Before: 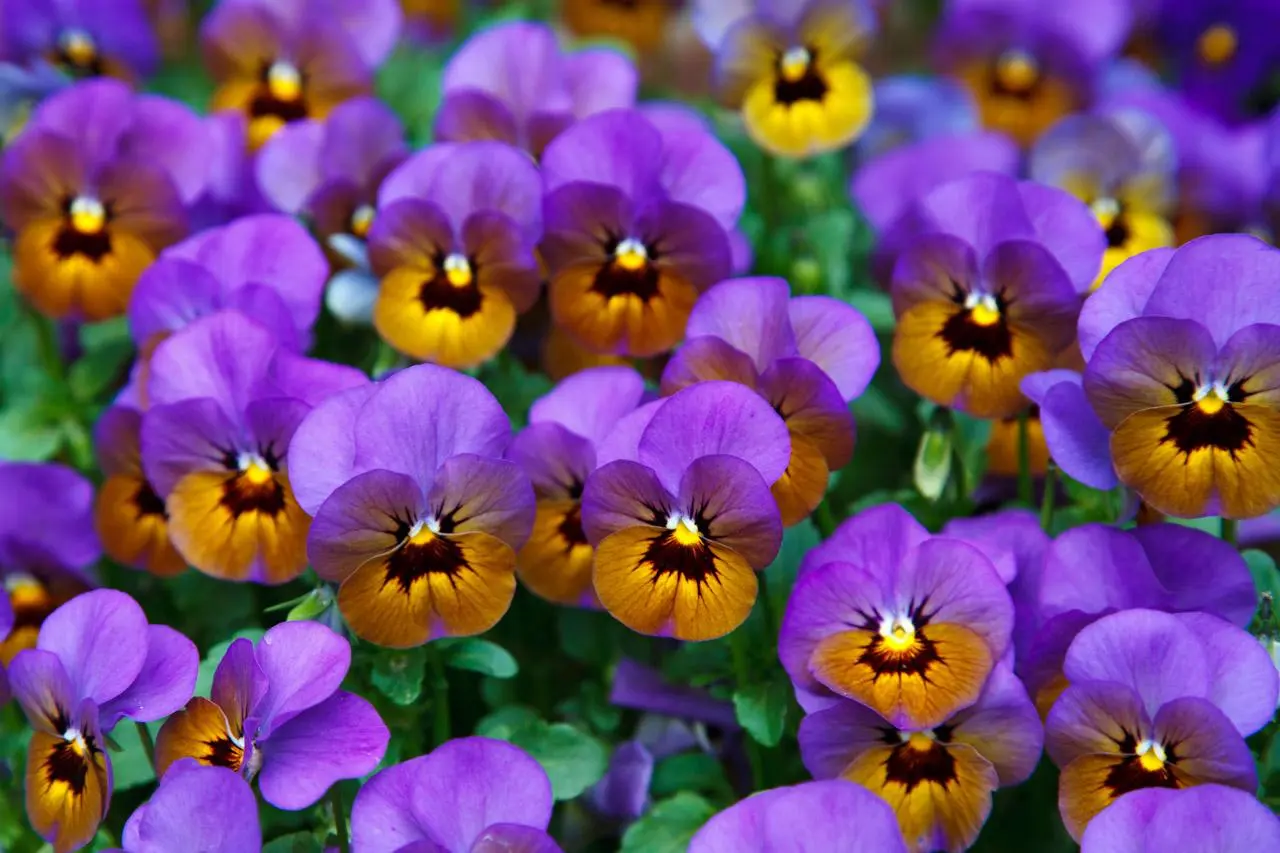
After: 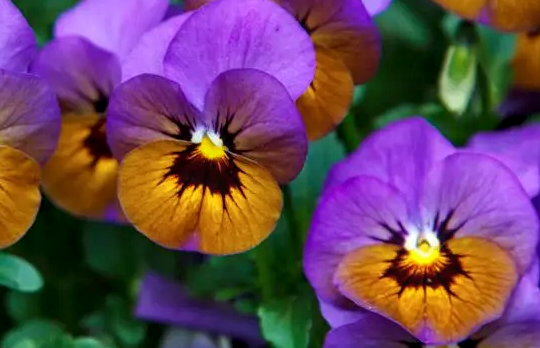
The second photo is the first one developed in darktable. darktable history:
crop: left 37.124%, top 45.337%, right 20.67%, bottom 13.856%
local contrast: on, module defaults
